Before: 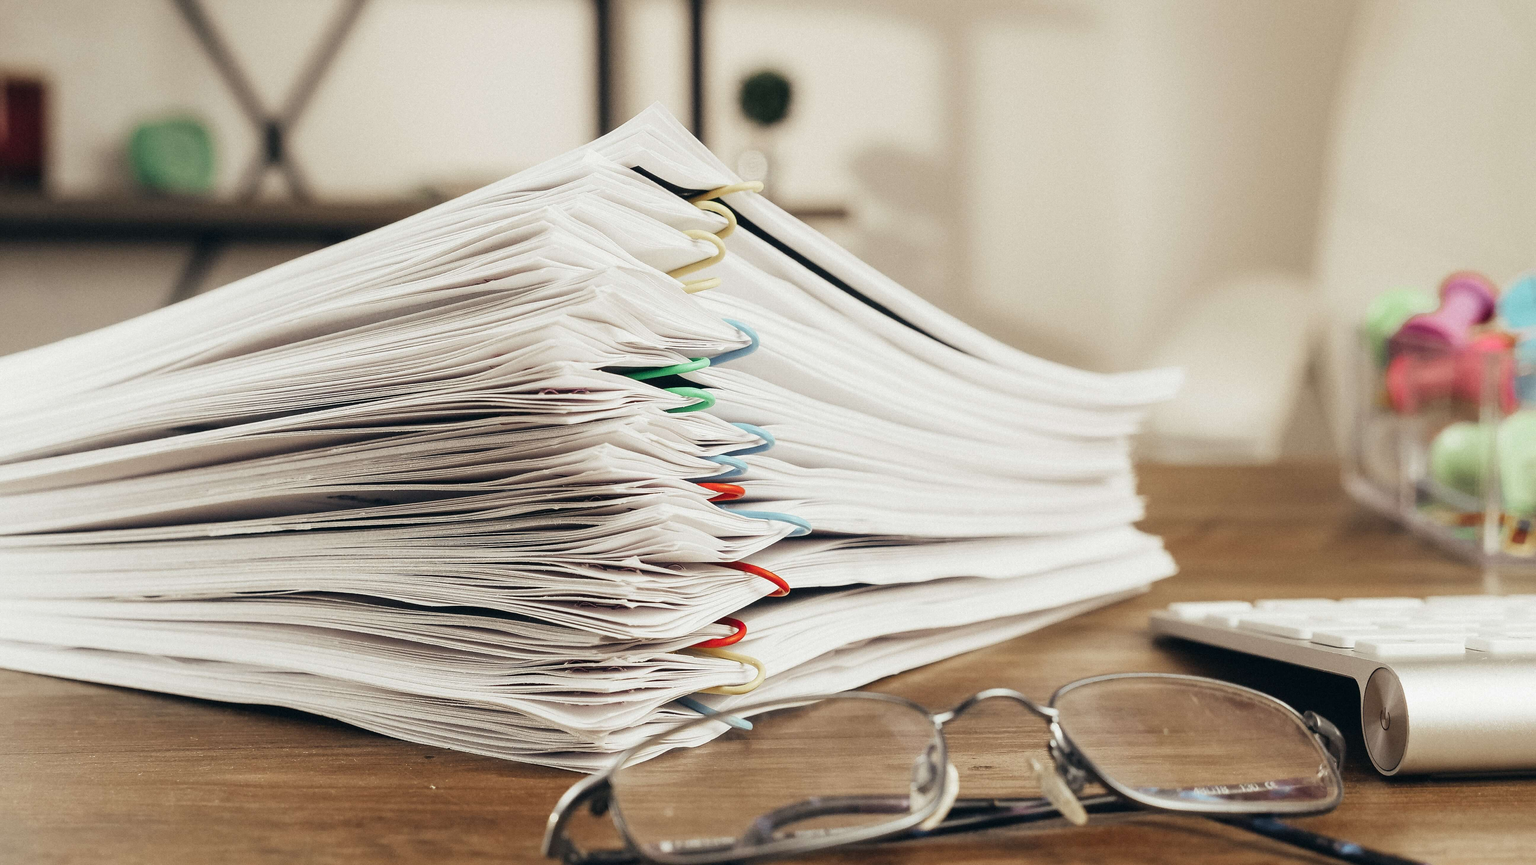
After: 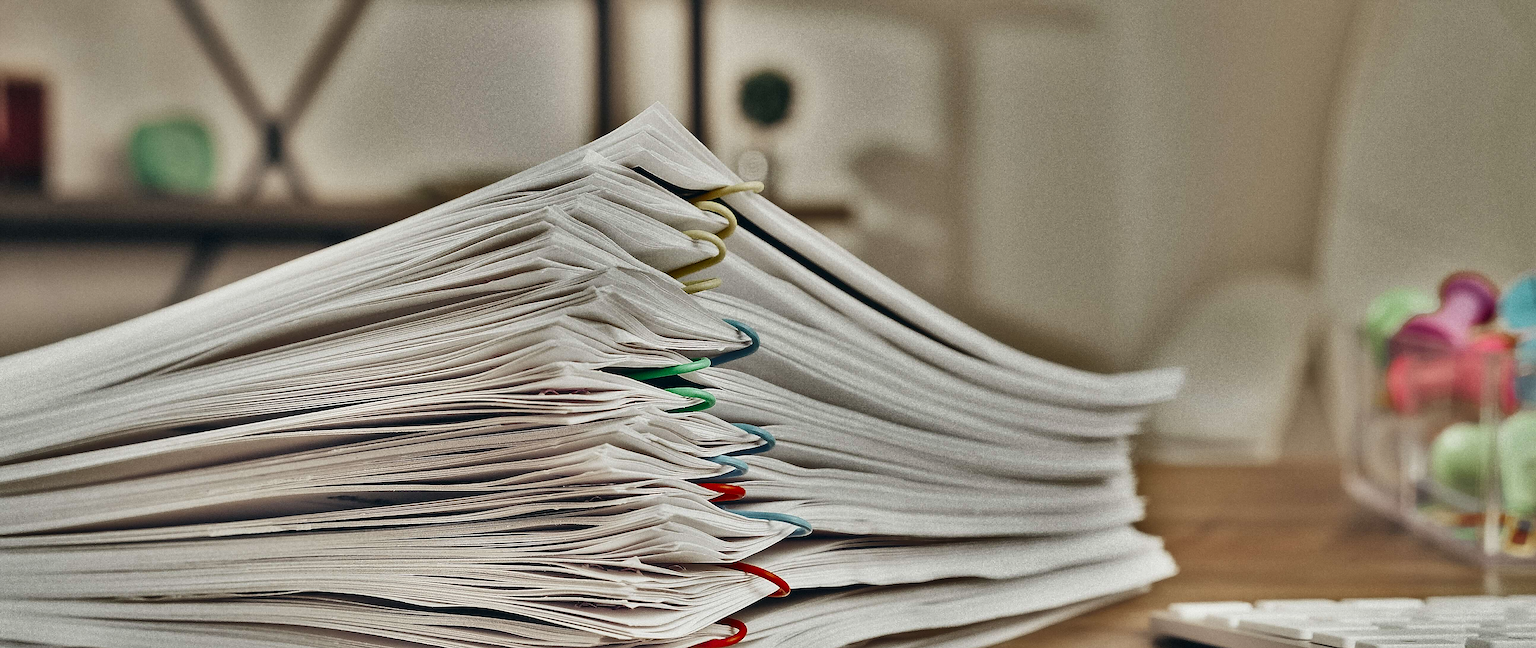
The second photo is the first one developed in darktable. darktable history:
sharpen: on, module defaults
shadows and highlights: shadows 20.91, highlights -82.73, soften with gaussian
crop: bottom 24.967%
exposure: compensate highlight preservation false
